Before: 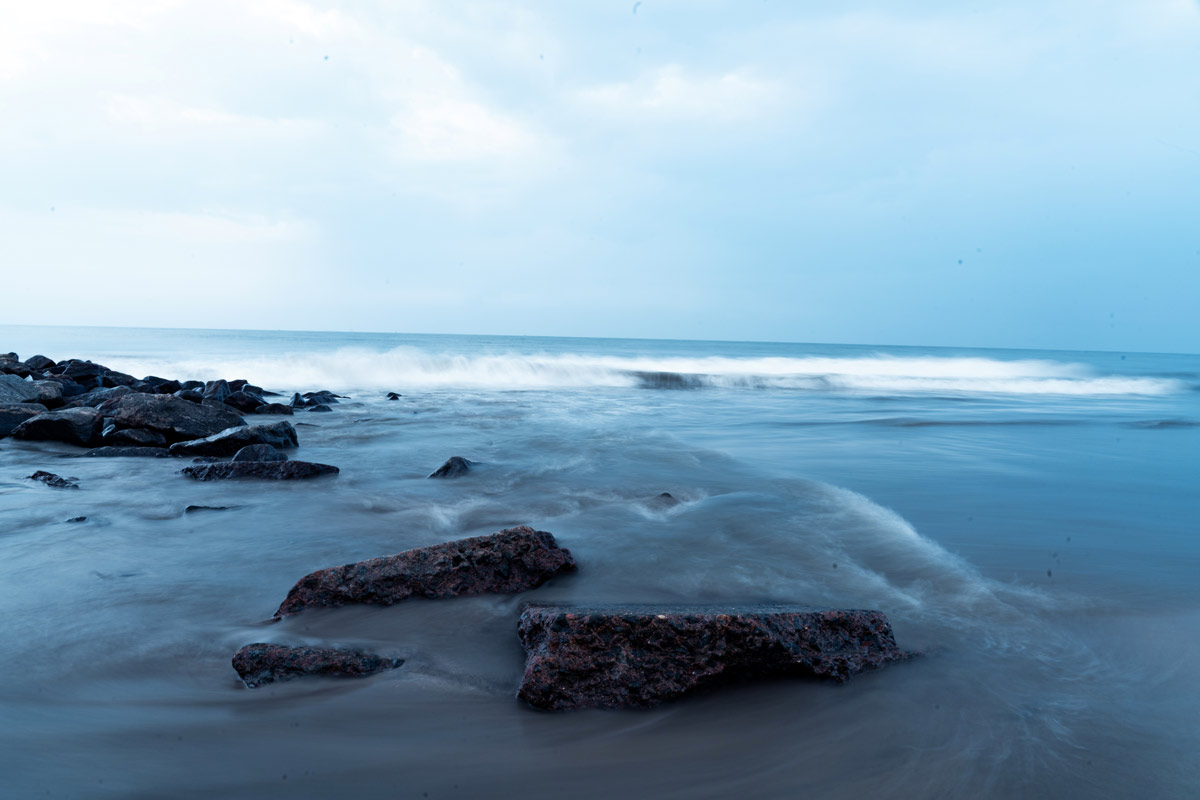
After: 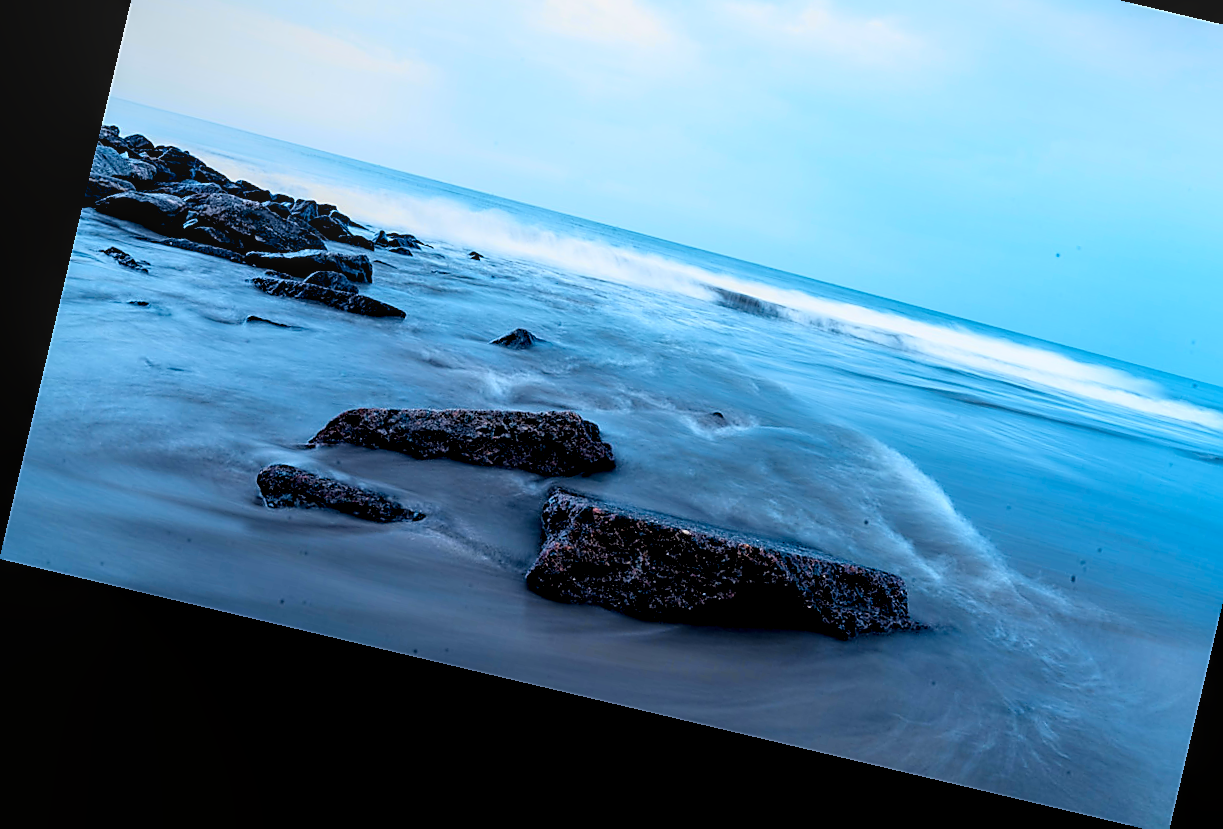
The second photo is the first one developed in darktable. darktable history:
tone curve: curves: ch0 [(0, 0.006) (0.046, 0.011) (0.13, 0.062) (0.338, 0.327) (0.494, 0.55) (0.728, 0.835) (1, 1)]; ch1 [(0, 0) (0.346, 0.324) (0.45, 0.431) (0.5, 0.5) (0.522, 0.517) (0.55, 0.57) (1, 1)]; ch2 [(0, 0) (0.453, 0.418) (0.5, 0.5) (0.526, 0.524) (0.554, 0.598) (0.622, 0.679) (0.707, 0.761) (1, 1)], color space Lab, independent channels, preserve colors none
rgb levels: preserve colors sum RGB, levels [[0.038, 0.433, 0.934], [0, 0.5, 1], [0, 0.5, 1]]
shadows and highlights: shadows 10, white point adjustment 1, highlights -40
rotate and perspective: rotation 13.27°, automatic cropping off
crop: top 20.916%, right 9.437%, bottom 0.316%
local contrast: on, module defaults
sharpen: radius 1.4, amount 1.25, threshold 0.7
